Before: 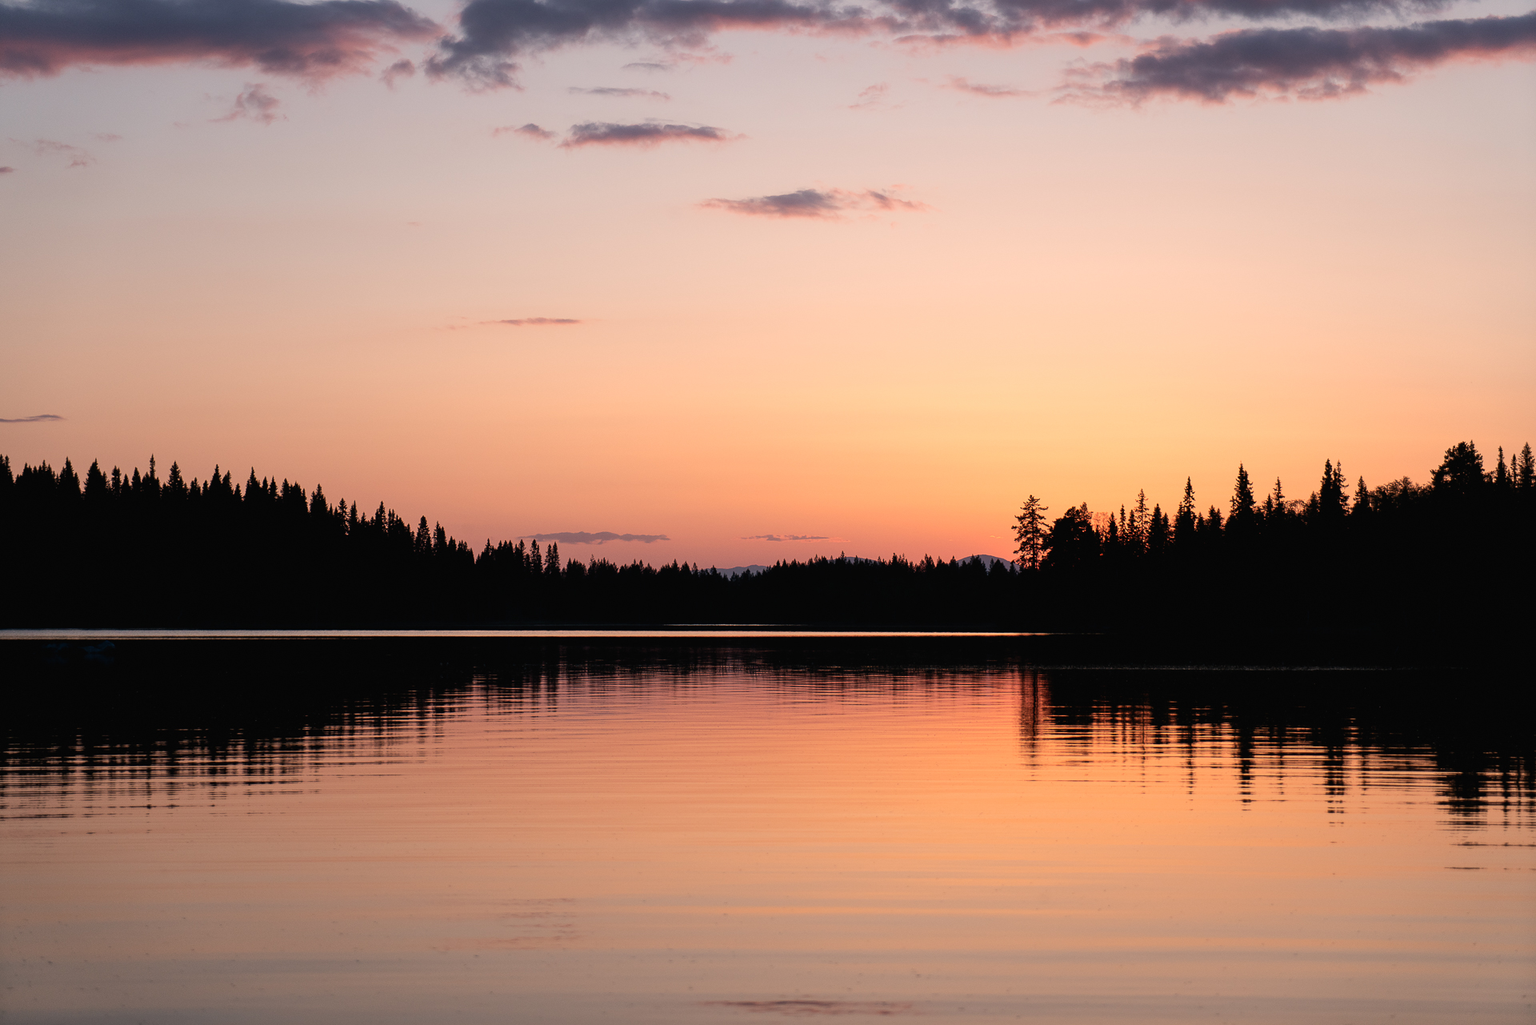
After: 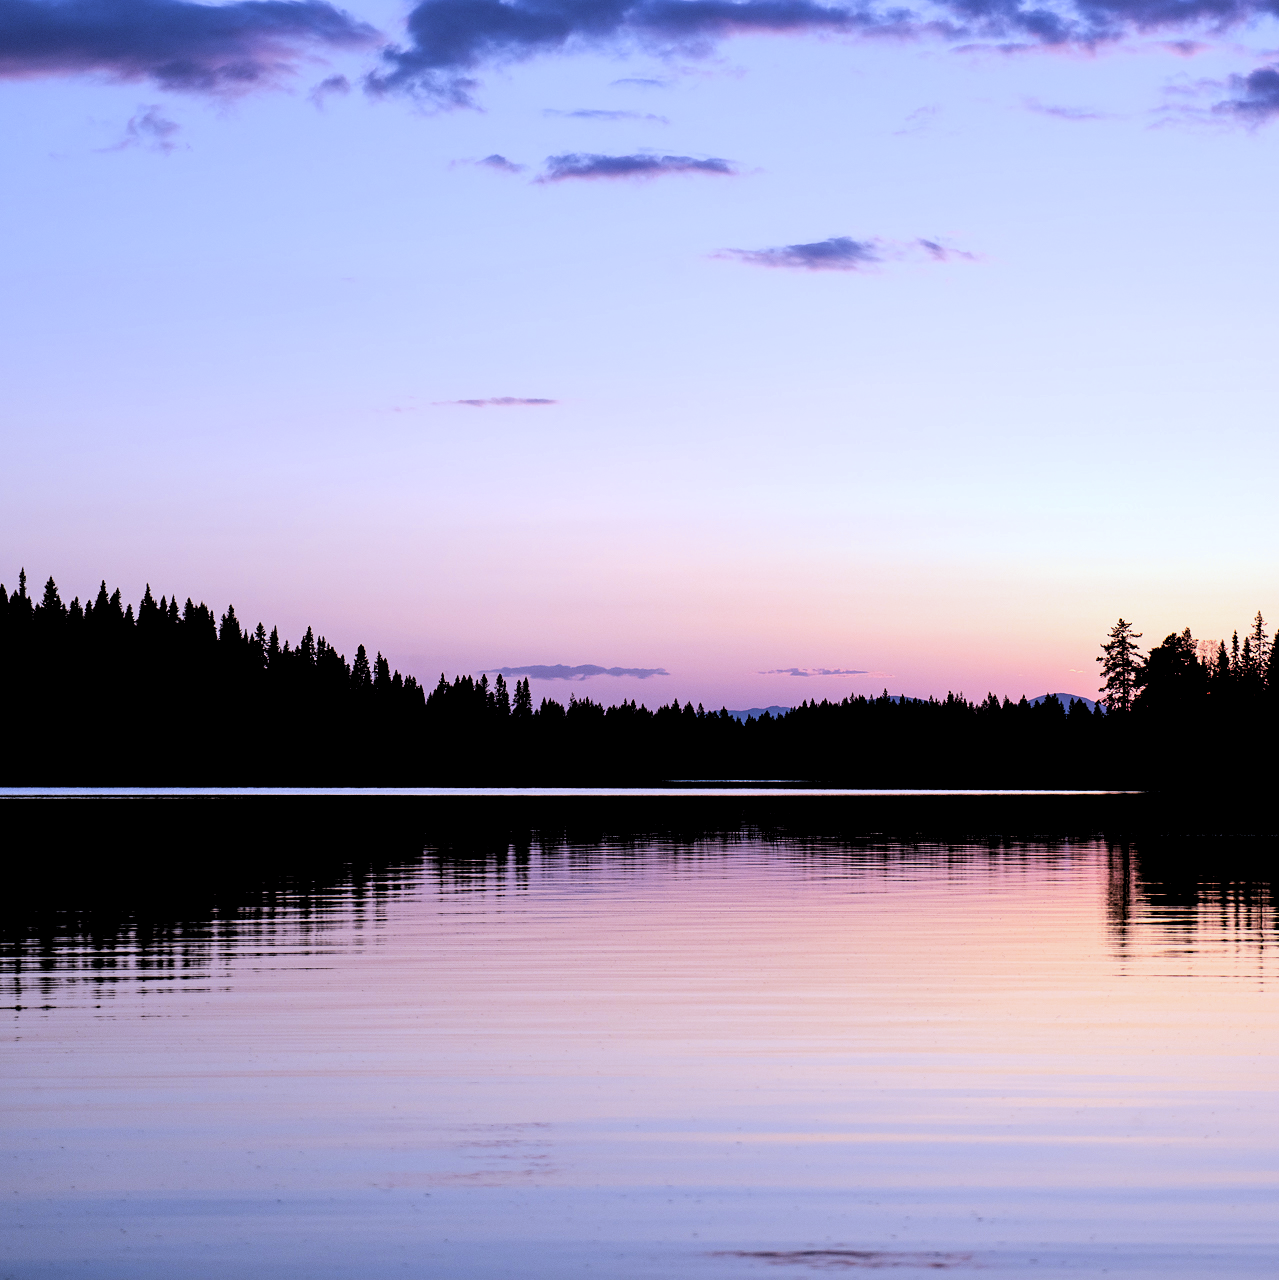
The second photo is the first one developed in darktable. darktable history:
crop and rotate: left 8.786%, right 24.548%
filmic rgb: black relative exposure -5 EV, hardness 2.88, contrast 1.3
levels: levels [0.052, 0.496, 0.908]
exposure: black level correction 0, exposure 0.7 EV, compensate exposure bias true, compensate highlight preservation false
white balance: red 0.766, blue 1.537
haze removal: compatibility mode true, adaptive false
shadows and highlights: radius 125.46, shadows 30.51, highlights -30.51, low approximation 0.01, soften with gaussian
